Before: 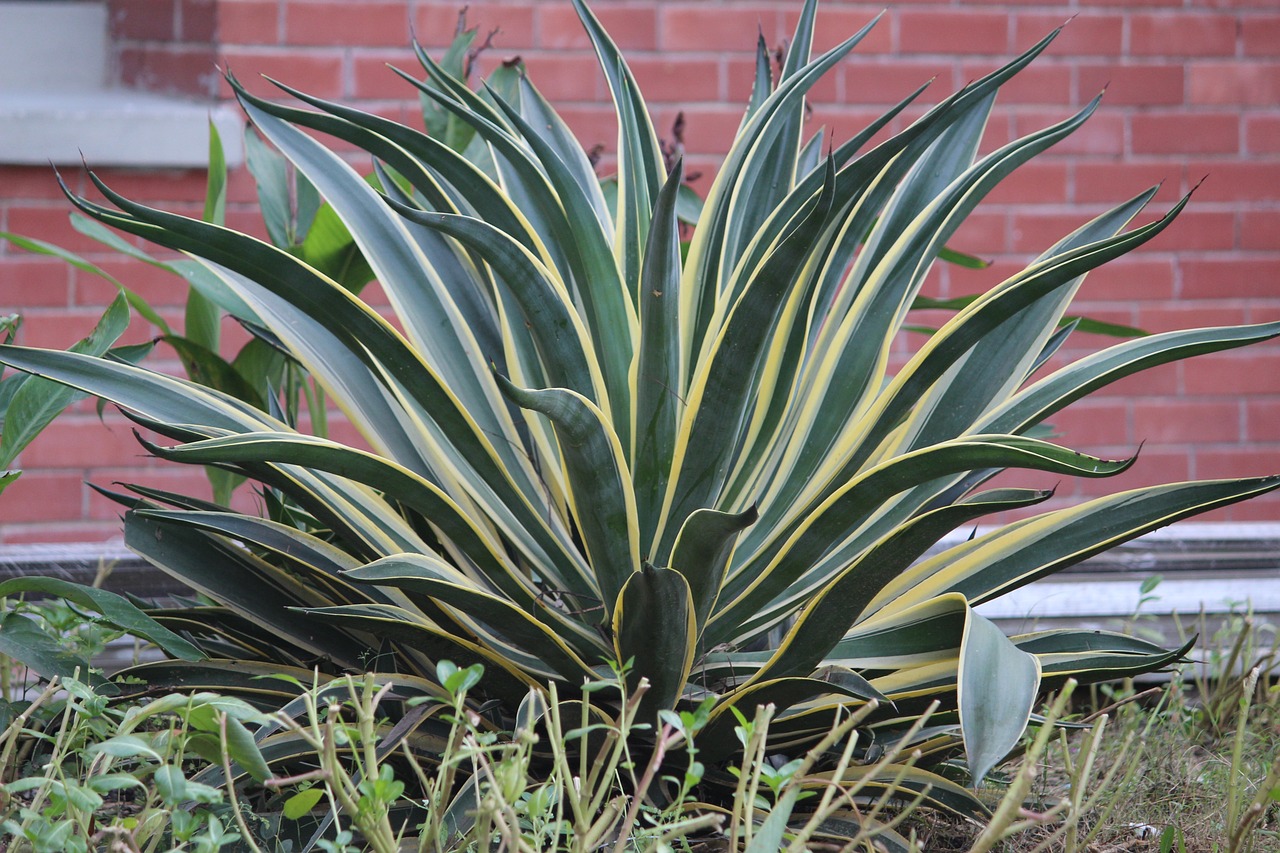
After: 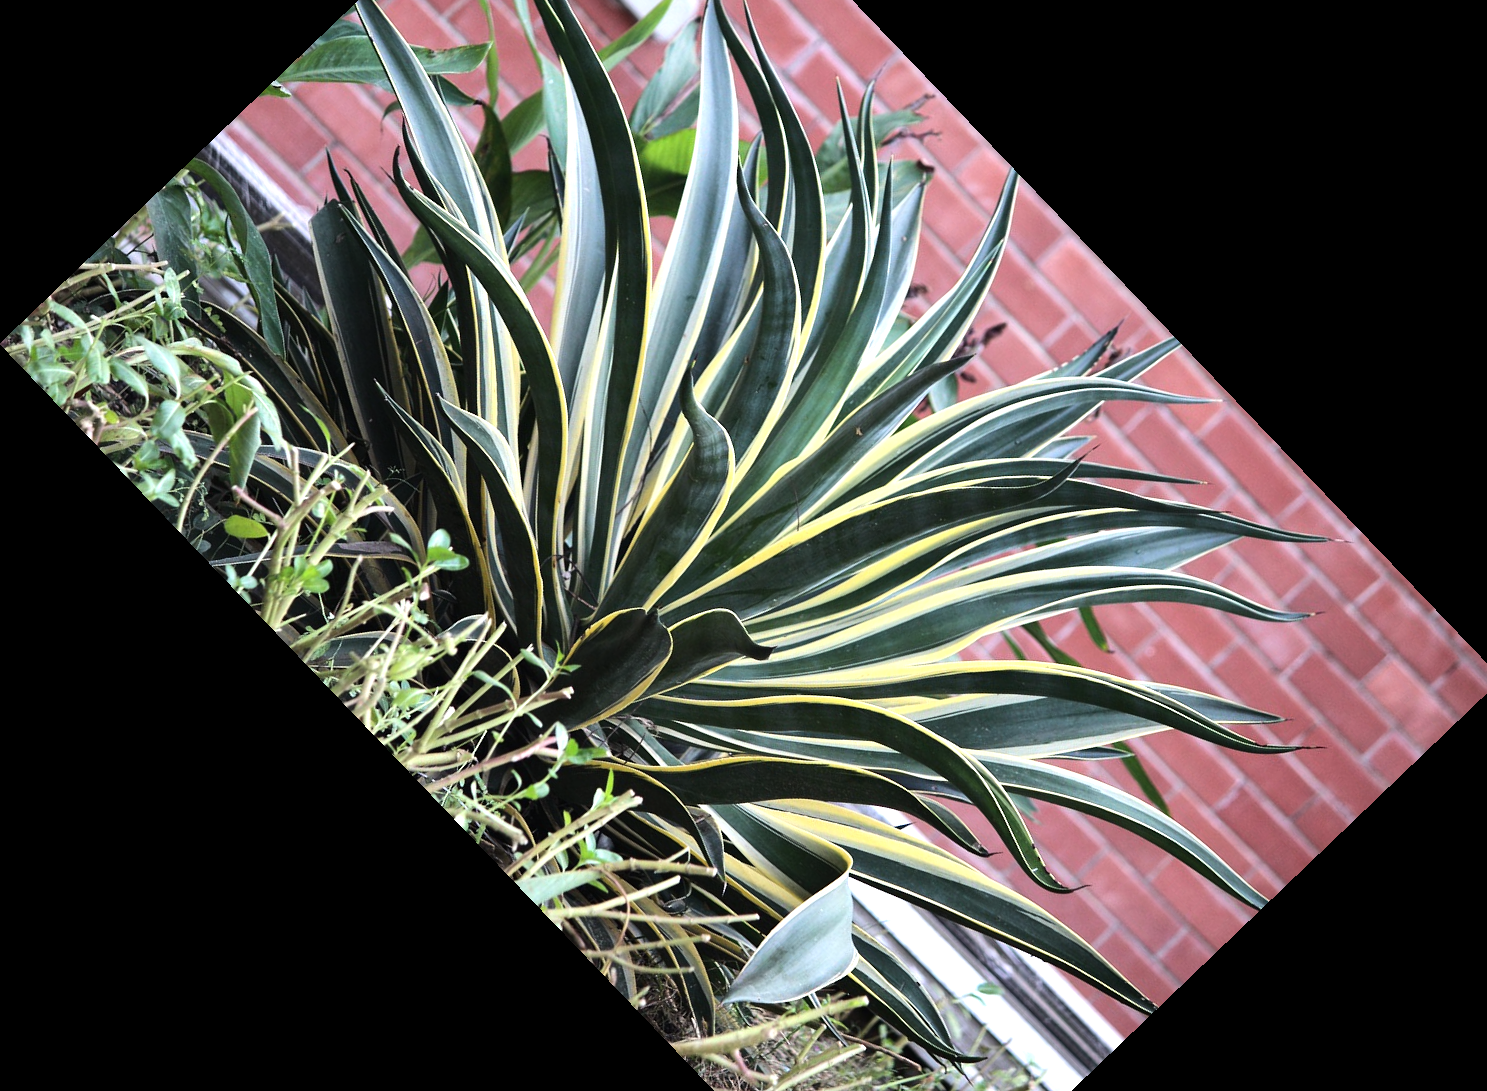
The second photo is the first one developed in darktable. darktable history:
crop and rotate: angle -46.26°, top 16.234%, right 0.912%, bottom 11.704%
tone equalizer: -8 EV -1.08 EV, -7 EV -1.01 EV, -6 EV -0.867 EV, -5 EV -0.578 EV, -3 EV 0.578 EV, -2 EV 0.867 EV, -1 EV 1.01 EV, +0 EV 1.08 EV, edges refinement/feathering 500, mask exposure compensation -1.57 EV, preserve details no
